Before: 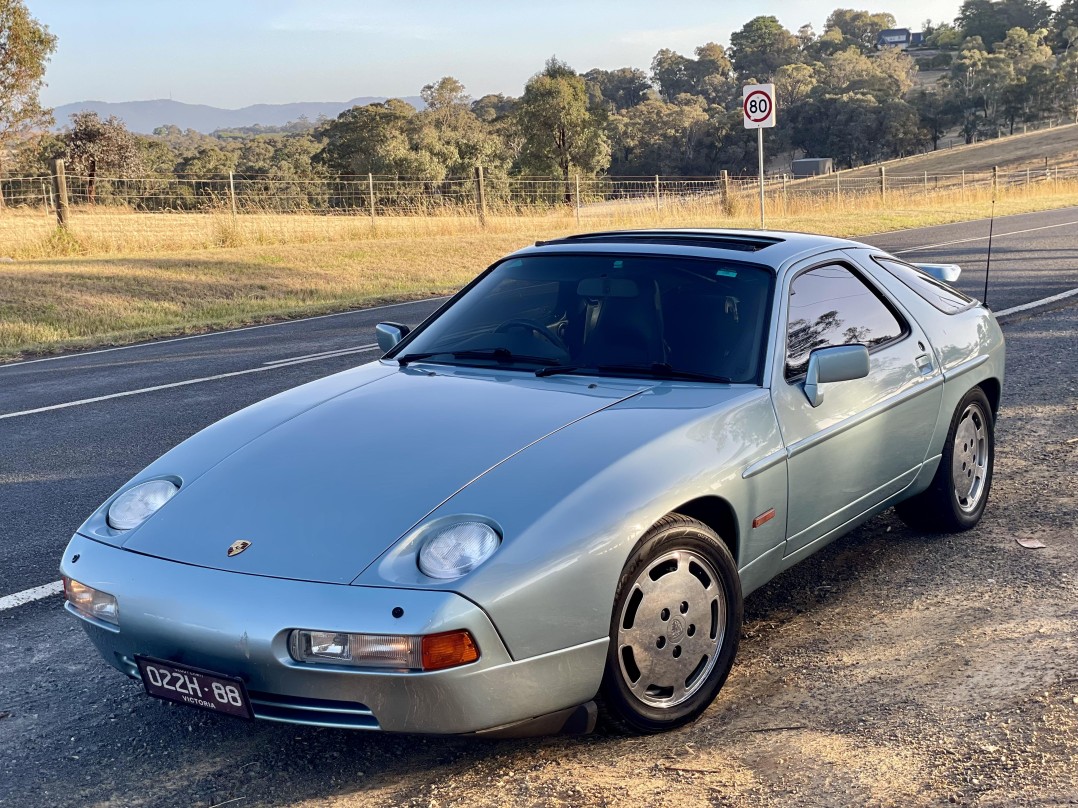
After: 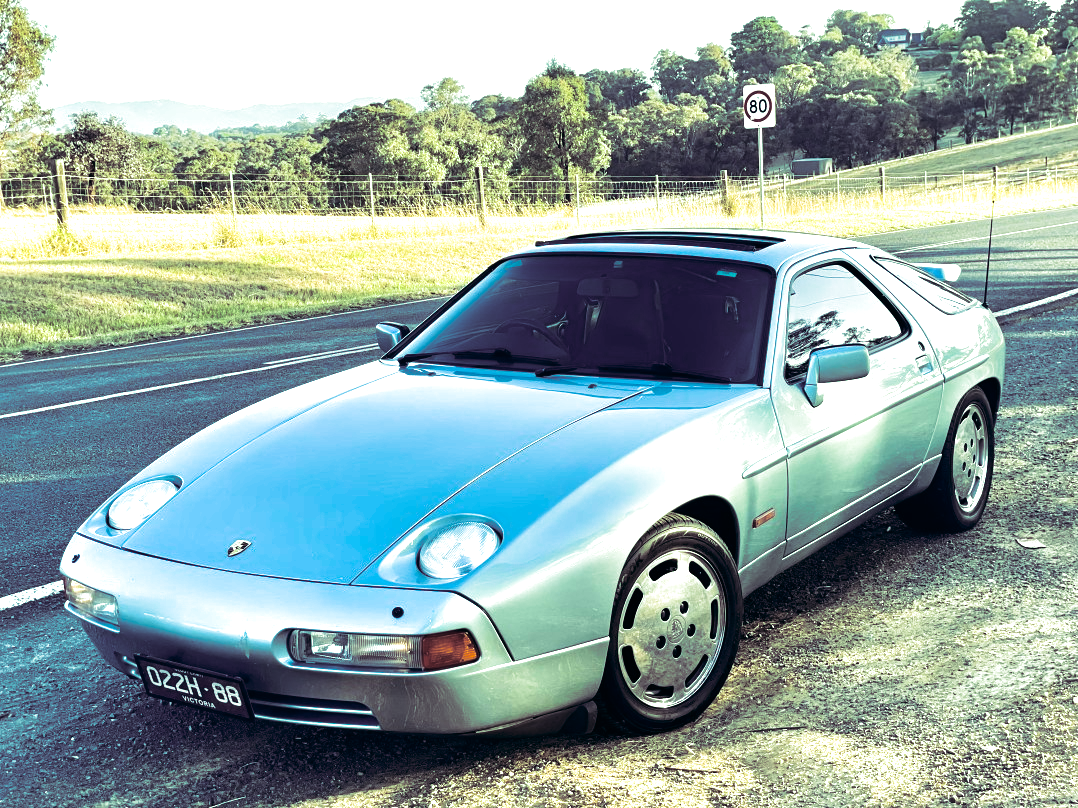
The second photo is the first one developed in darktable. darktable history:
split-toning: shadows › hue 316.8°, shadows › saturation 0.47, highlights › hue 201.6°, highlights › saturation 0, balance -41.97, compress 28.01%
tone equalizer: -8 EV -0.75 EV, -7 EV -0.7 EV, -6 EV -0.6 EV, -5 EV -0.4 EV, -3 EV 0.4 EV, -2 EV 0.6 EV, -1 EV 0.7 EV, +0 EV 0.75 EV, edges refinement/feathering 500, mask exposure compensation -1.57 EV, preserve details no
exposure: black level correction 0.001, exposure 0.5 EV, compensate exposure bias true, compensate highlight preservation false
color correction: highlights a* -20.08, highlights b* 9.8, shadows a* -20.4, shadows b* -10.76
